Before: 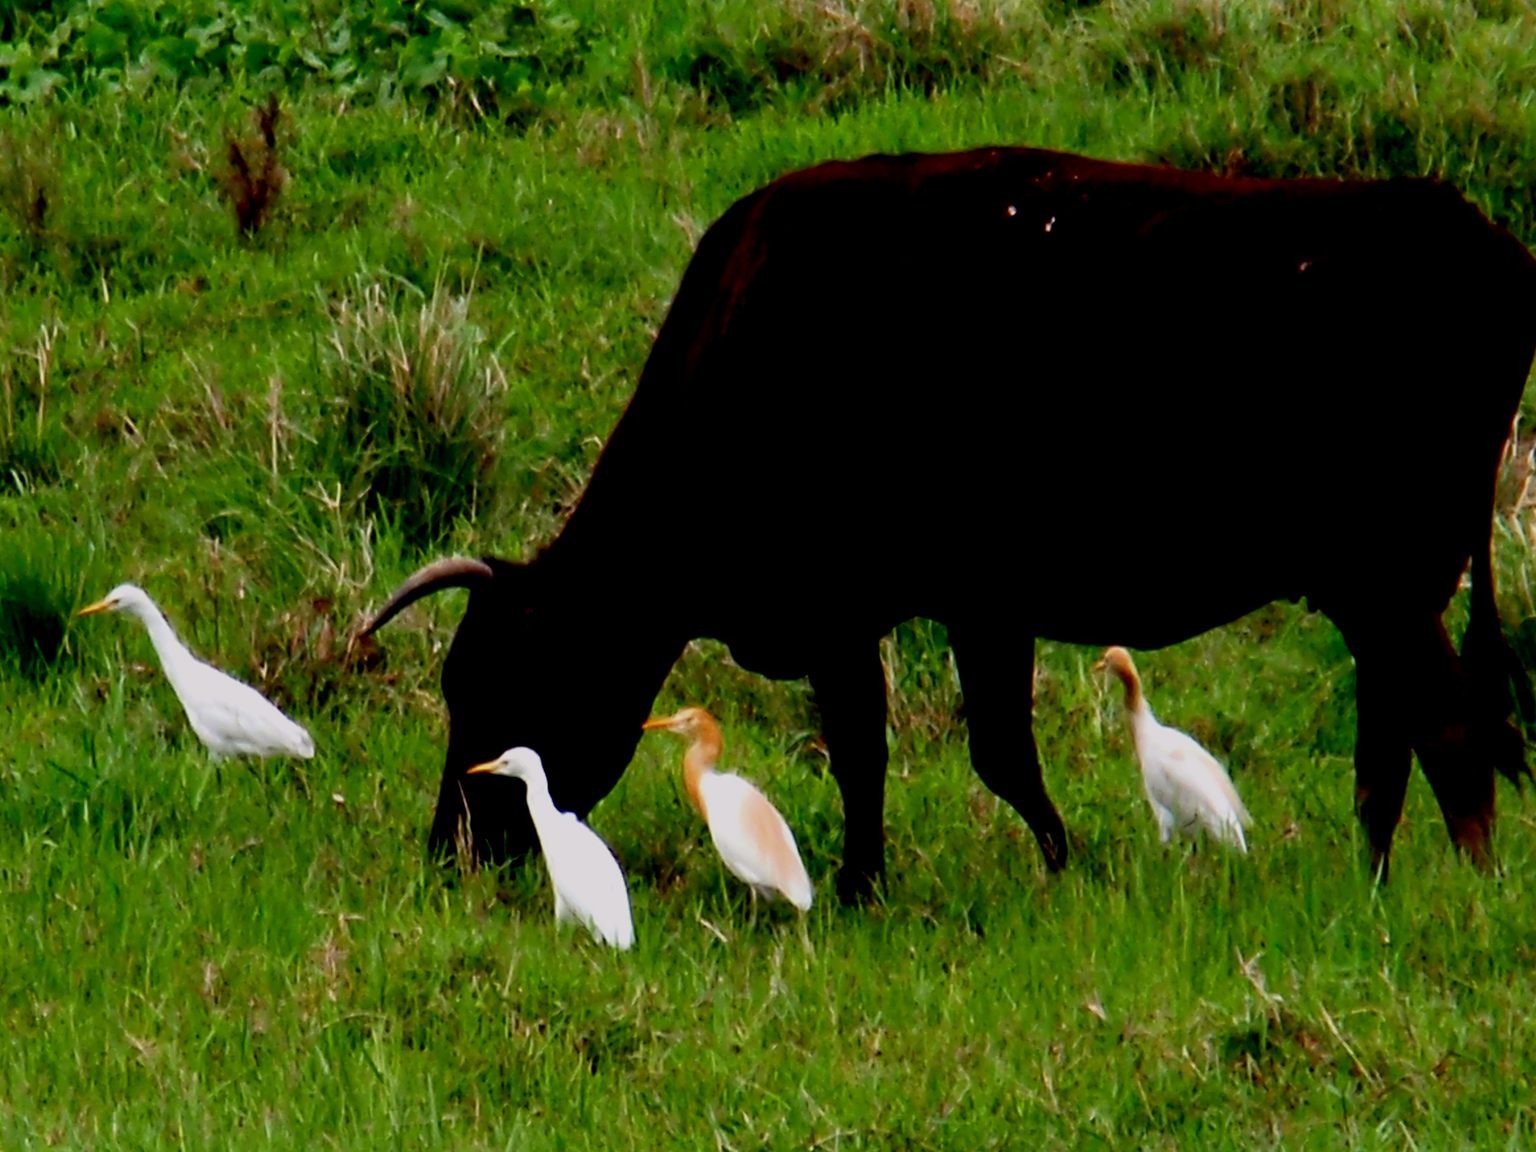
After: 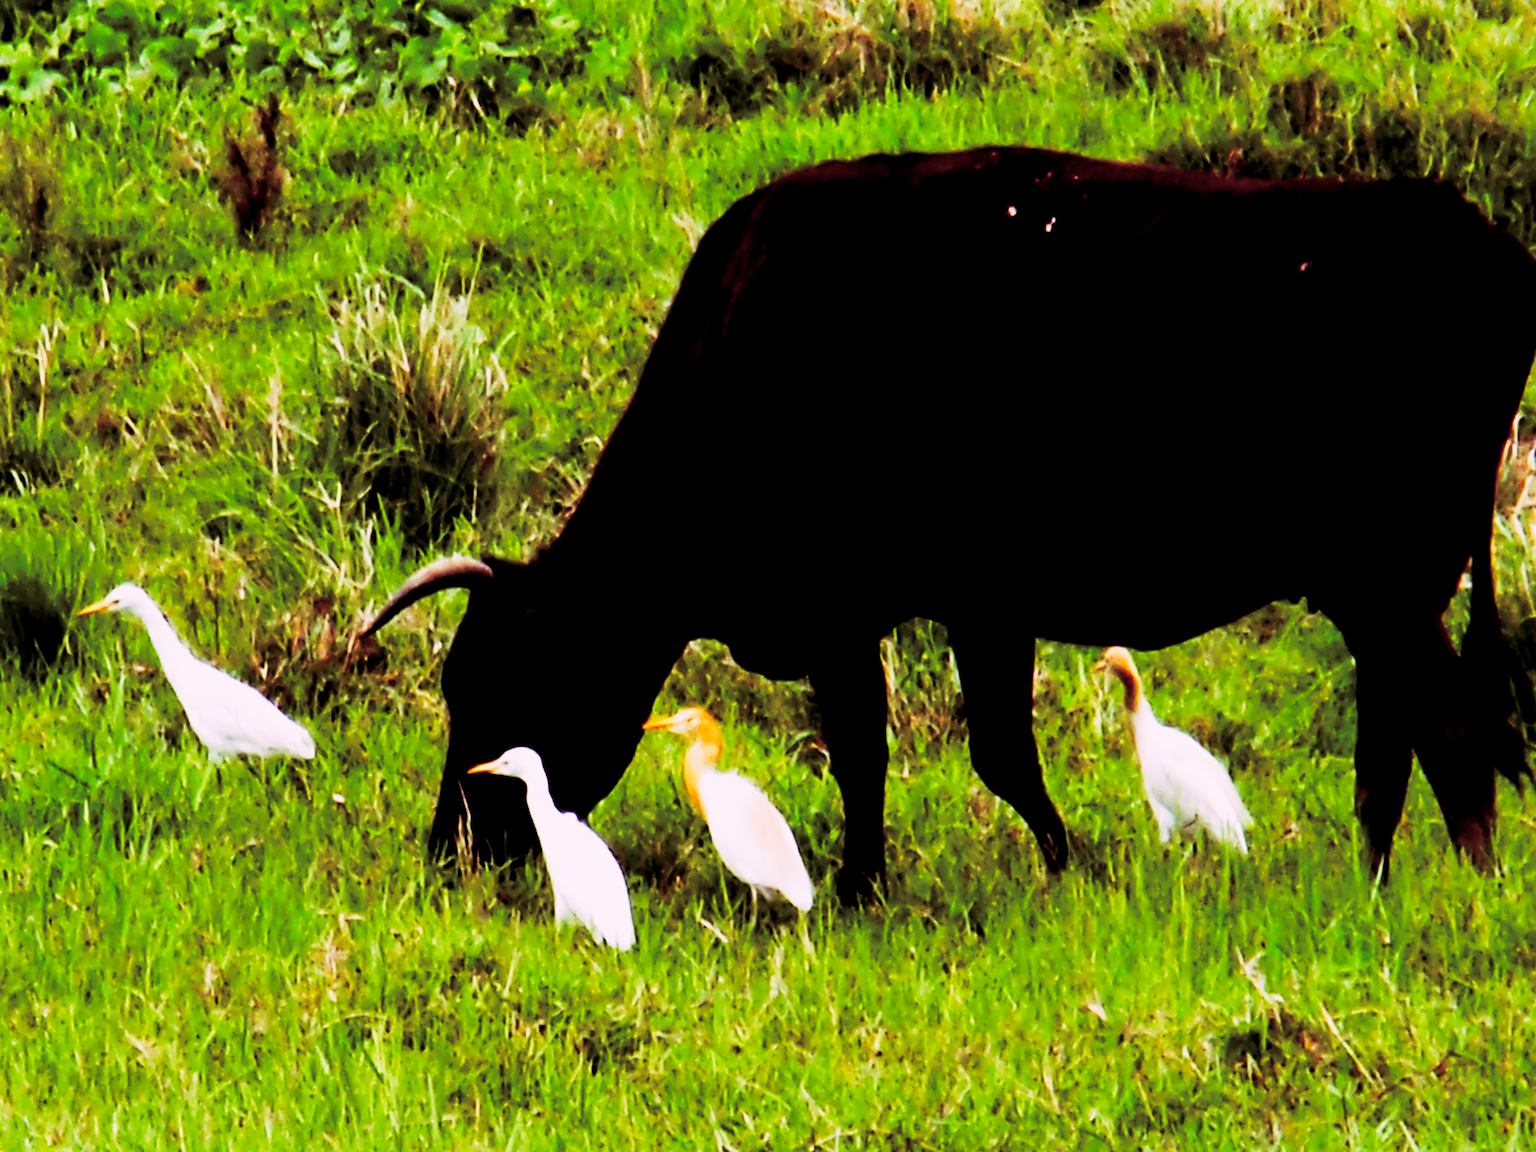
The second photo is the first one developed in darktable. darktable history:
split-toning: highlights › hue 298.8°, highlights › saturation 0.73, compress 41.76%
color balance: input saturation 99%
tone curve: curves: ch0 [(0, 0) (0.003, 0.004) (0.011, 0.015) (0.025, 0.034) (0.044, 0.061) (0.069, 0.095) (0.1, 0.137) (0.136, 0.186) (0.177, 0.243) (0.224, 0.307) (0.277, 0.416) (0.335, 0.533) (0.399, 0.641) (0.468, 0.748) (0.543, 0.829) (0.623, 0.886) (0.709, 0.924) (0.801, 0.951) (0.898, 0.975) (1, 1)], preserve colors none
exposure: black level correction 0.001, compensate highlight preservation false
